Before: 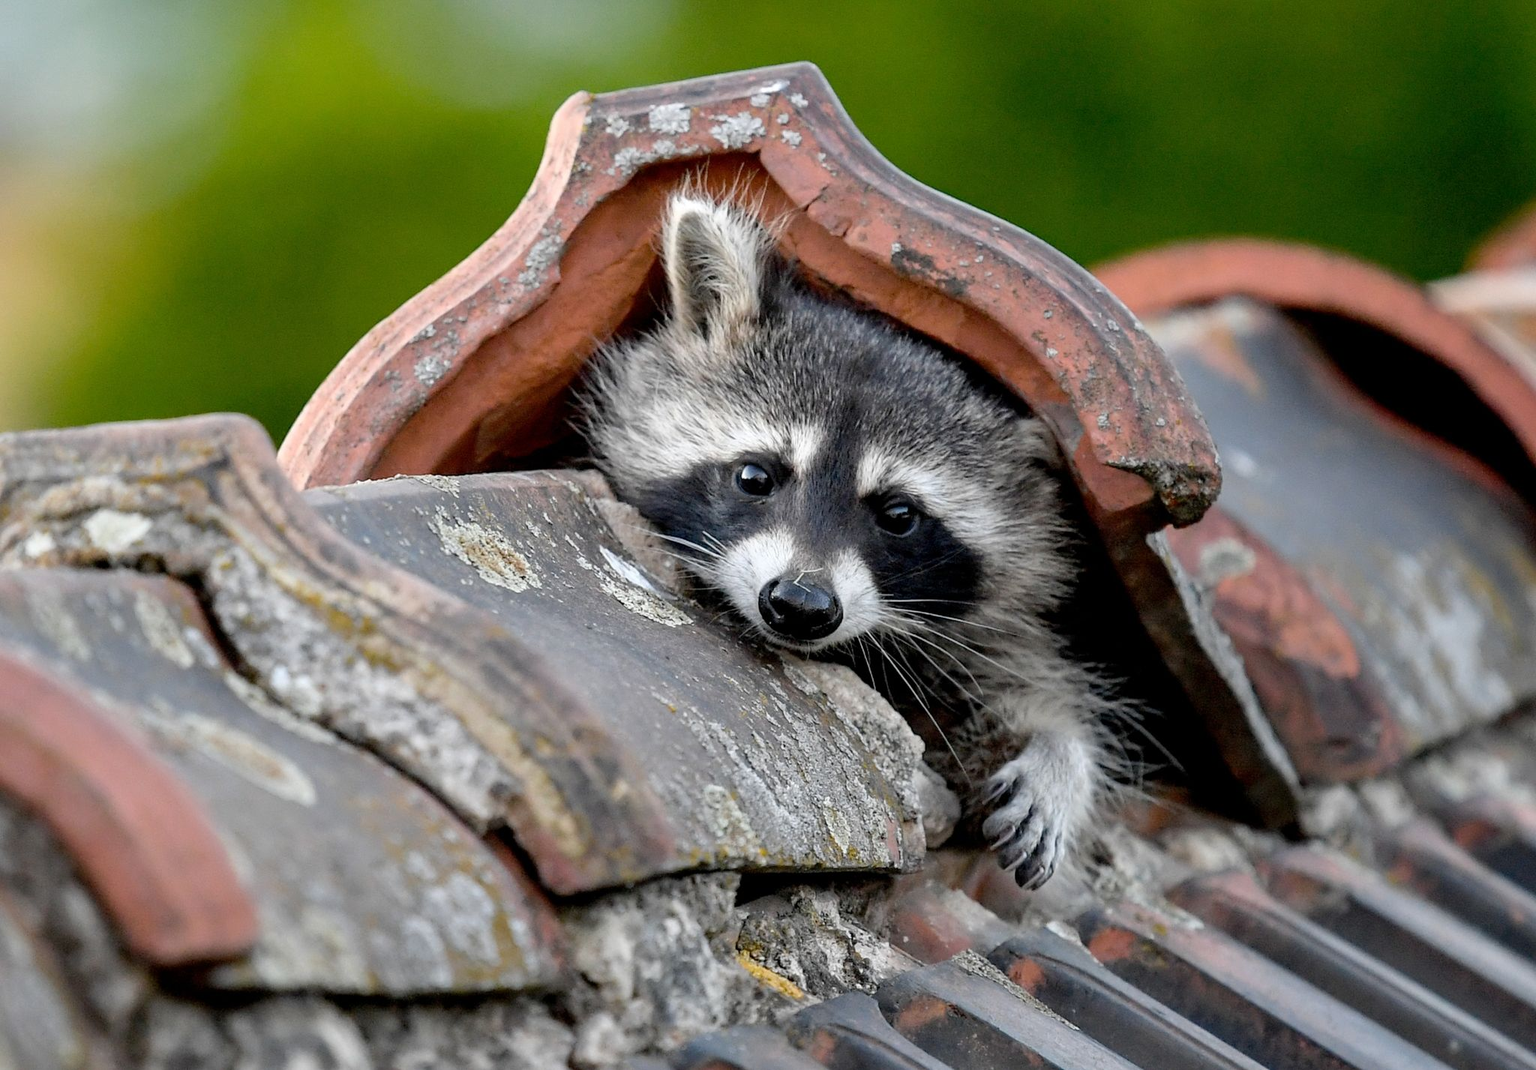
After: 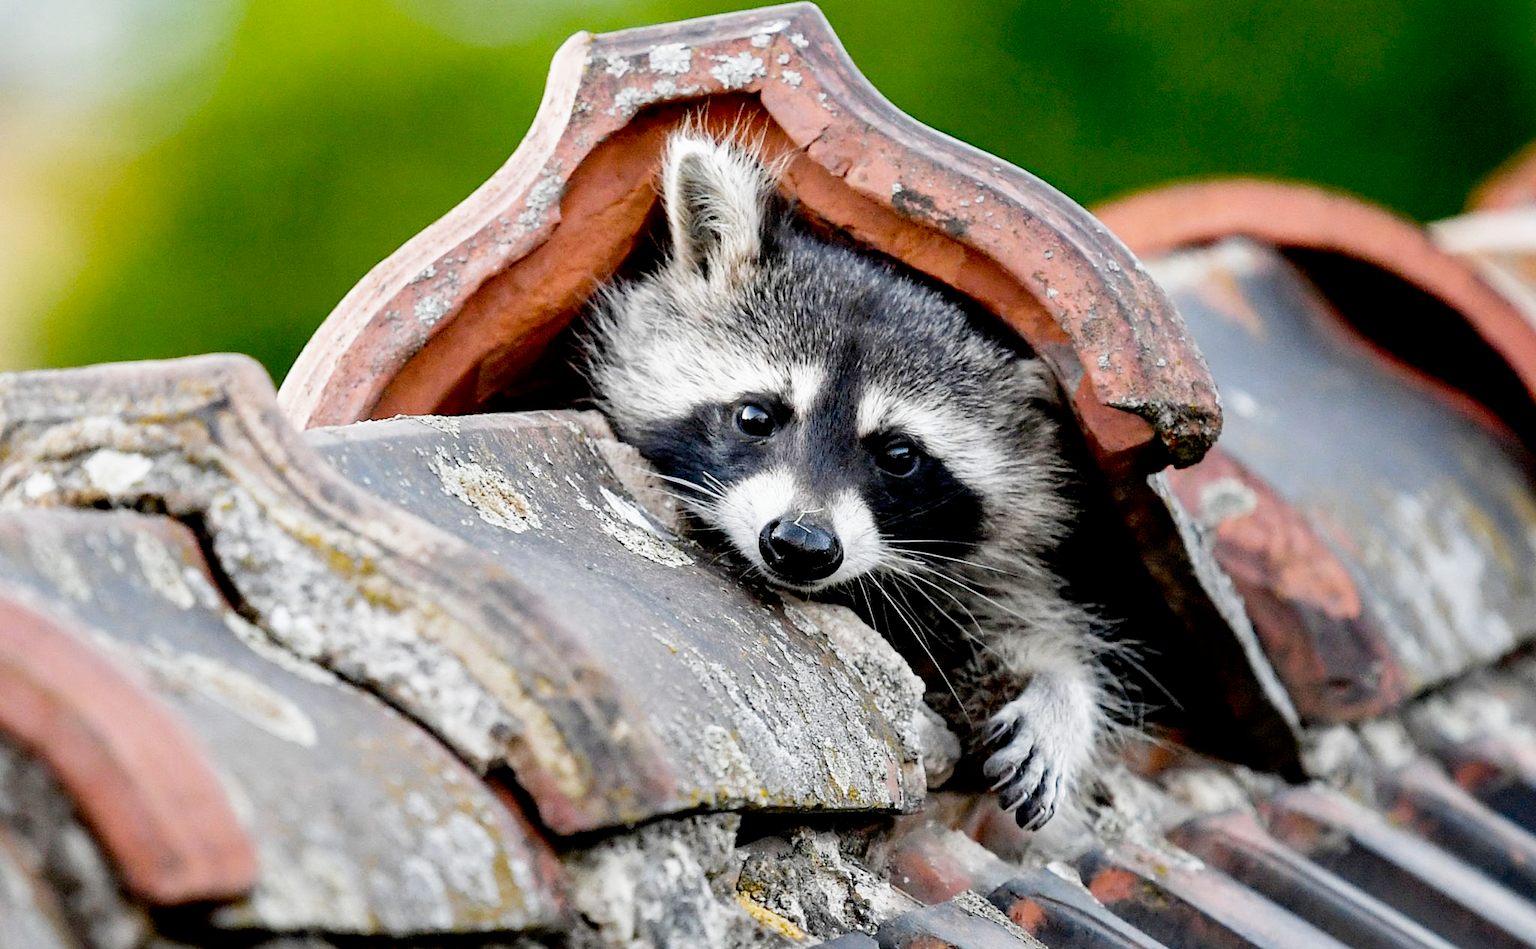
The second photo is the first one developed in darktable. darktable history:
filmic rgb: middle gray luminance 12.74%, black relative exposure -10.13 EV, white relative exposure 3.47 EV, threshold 6 EV, target black luminance 0%, hardness 5.74, latitude 44.69%, contrast 1.221, highlights saturation mix 5%, shadows ↔ highlights balance 26.78%, add noise in highlights 0, preserve chrominance no, color science v3 (2019), use custom middle-gray values true, iterations of high-quality reconstruction 0, contrast in highlights soft, enable highlight reconstruction true
crop and rotate: top 5.609%, bottom 5.609%
